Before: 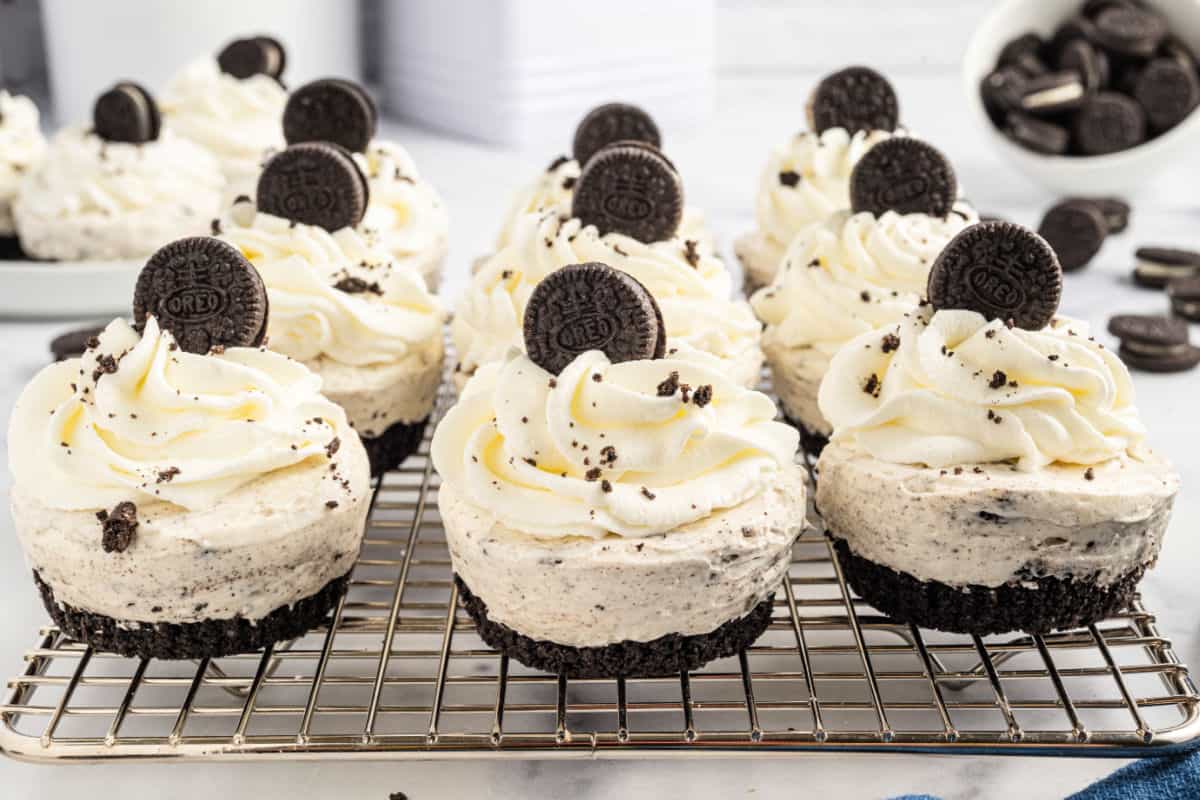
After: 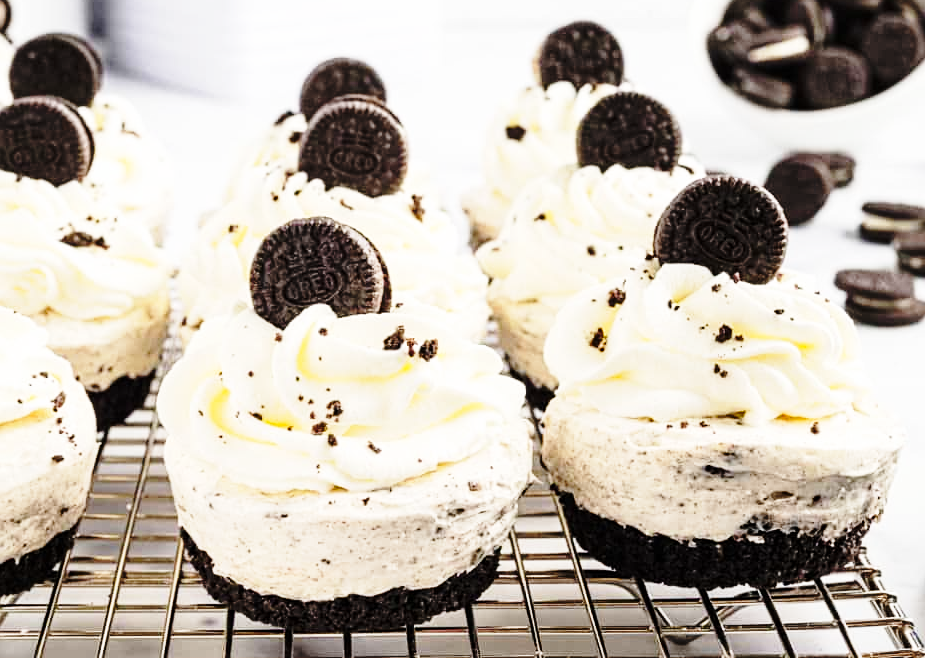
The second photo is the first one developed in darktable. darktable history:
sharpen: radius 1.248, amount 0.297, threshold 0.215
base curve: curves: ch0 [(0, 0) (0.04, 0.03) (0.133, 0.232) (0.448, 0.748) (0.843, 0.968) (1, 1)], exposure shift 0.576, preserve colors none
crop: left 22.848%, top 5.846%, bottom 11.839%
